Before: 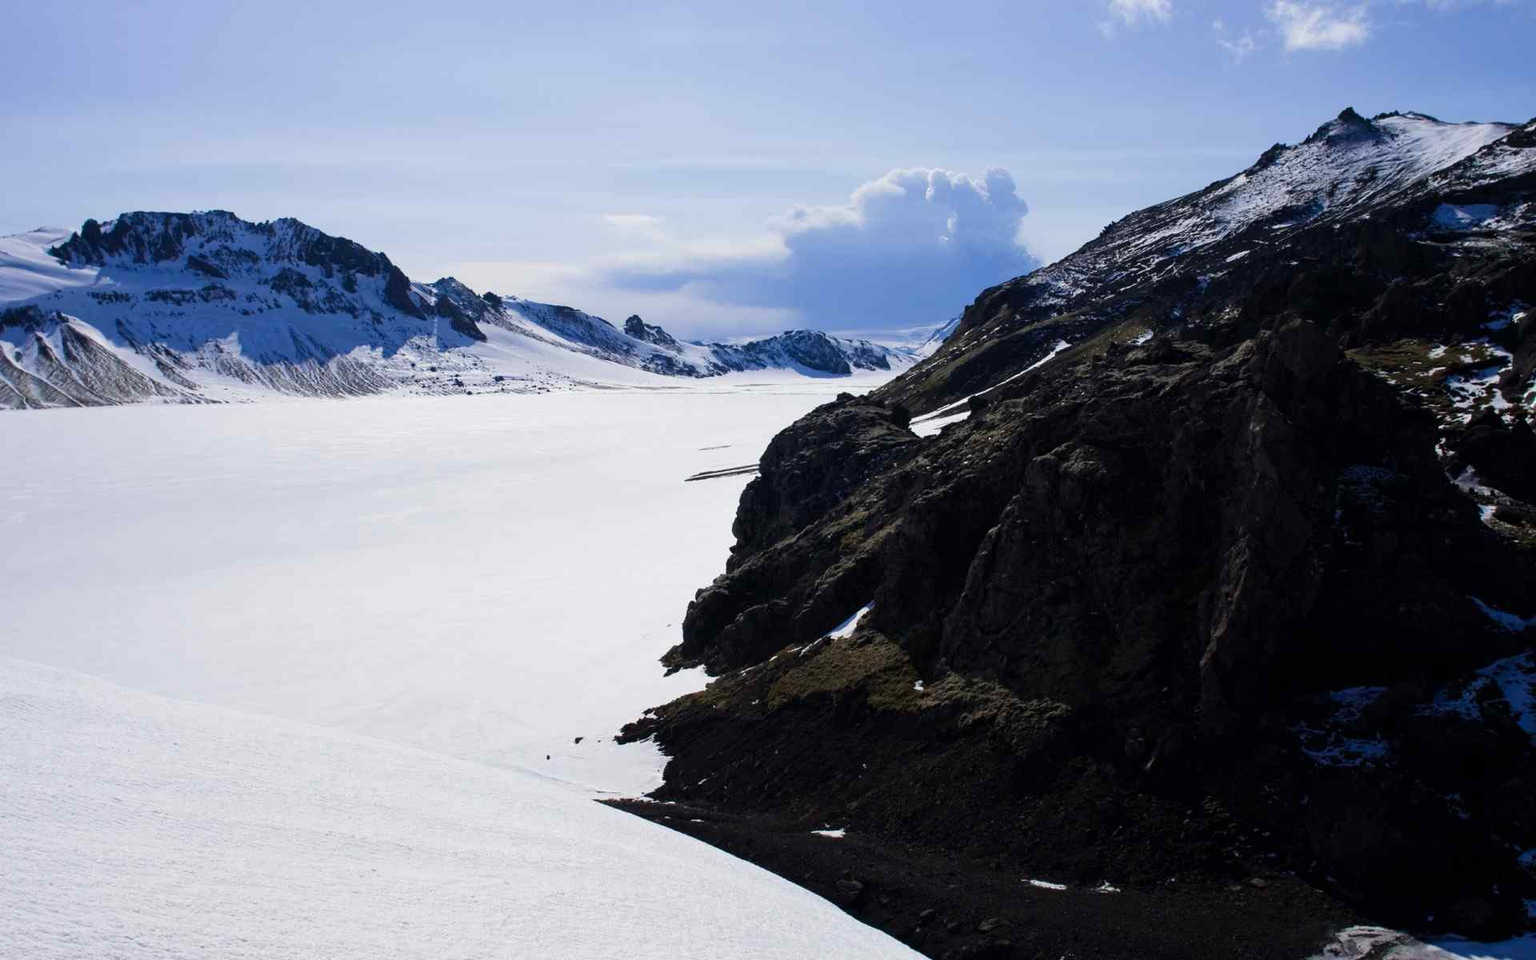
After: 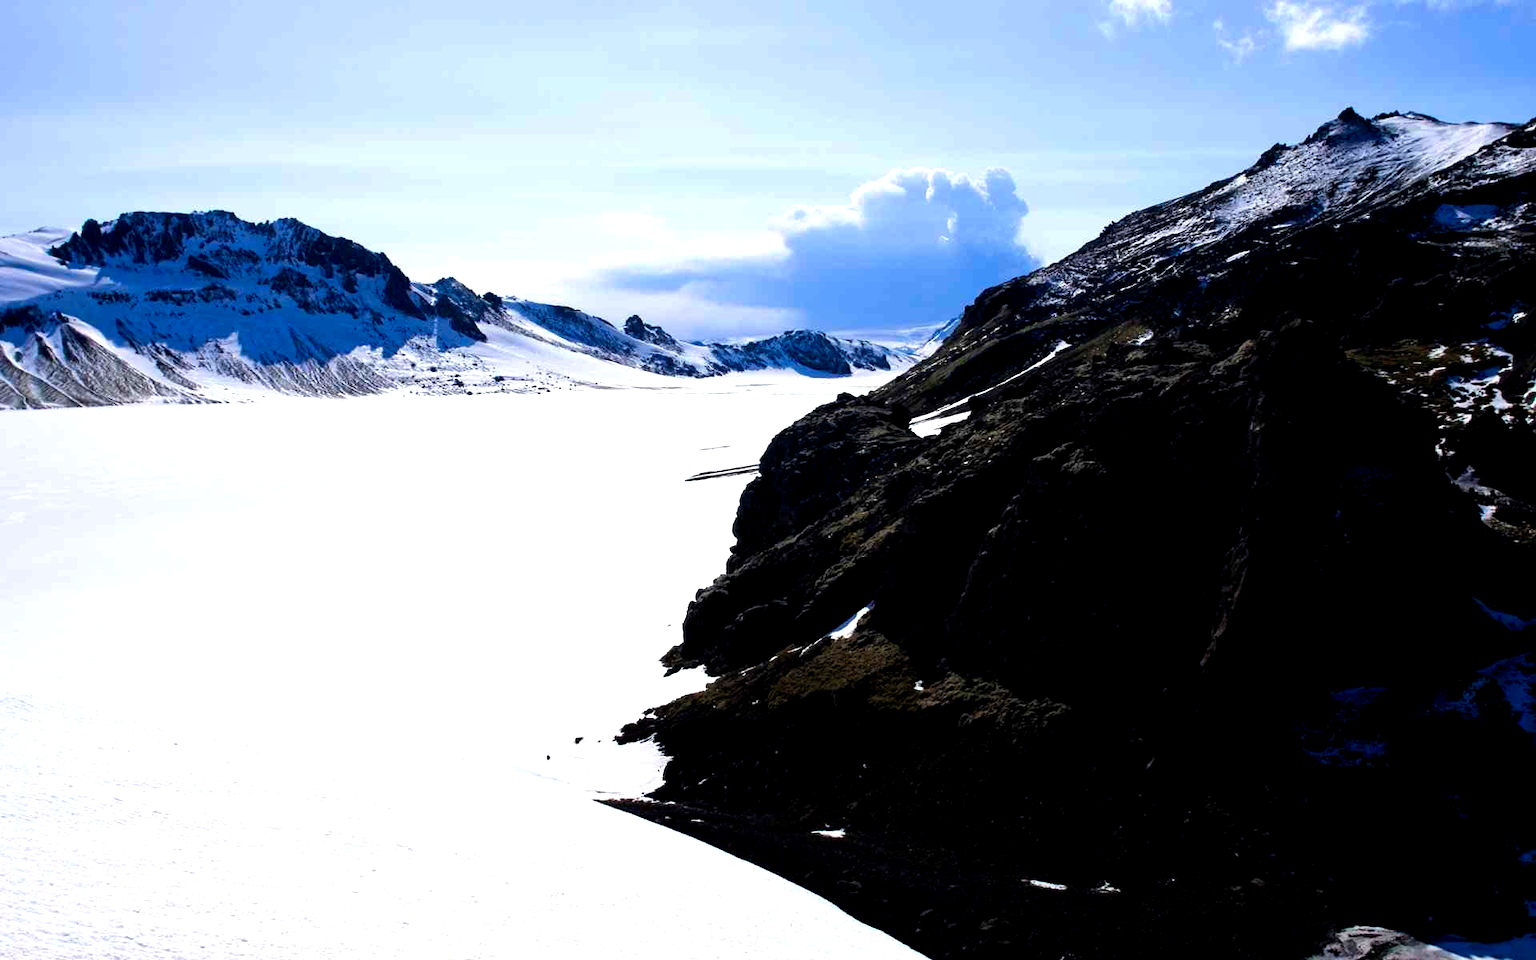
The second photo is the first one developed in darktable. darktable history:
exposure: exposure 0.2 EV, compensate highlight preservation false
color balance: lift [0.991, 1, 1, 1], gamma [0.996, 1, 1, 1], input saturation 98.52%, contrast 20.34%, output saturation 103.72%
